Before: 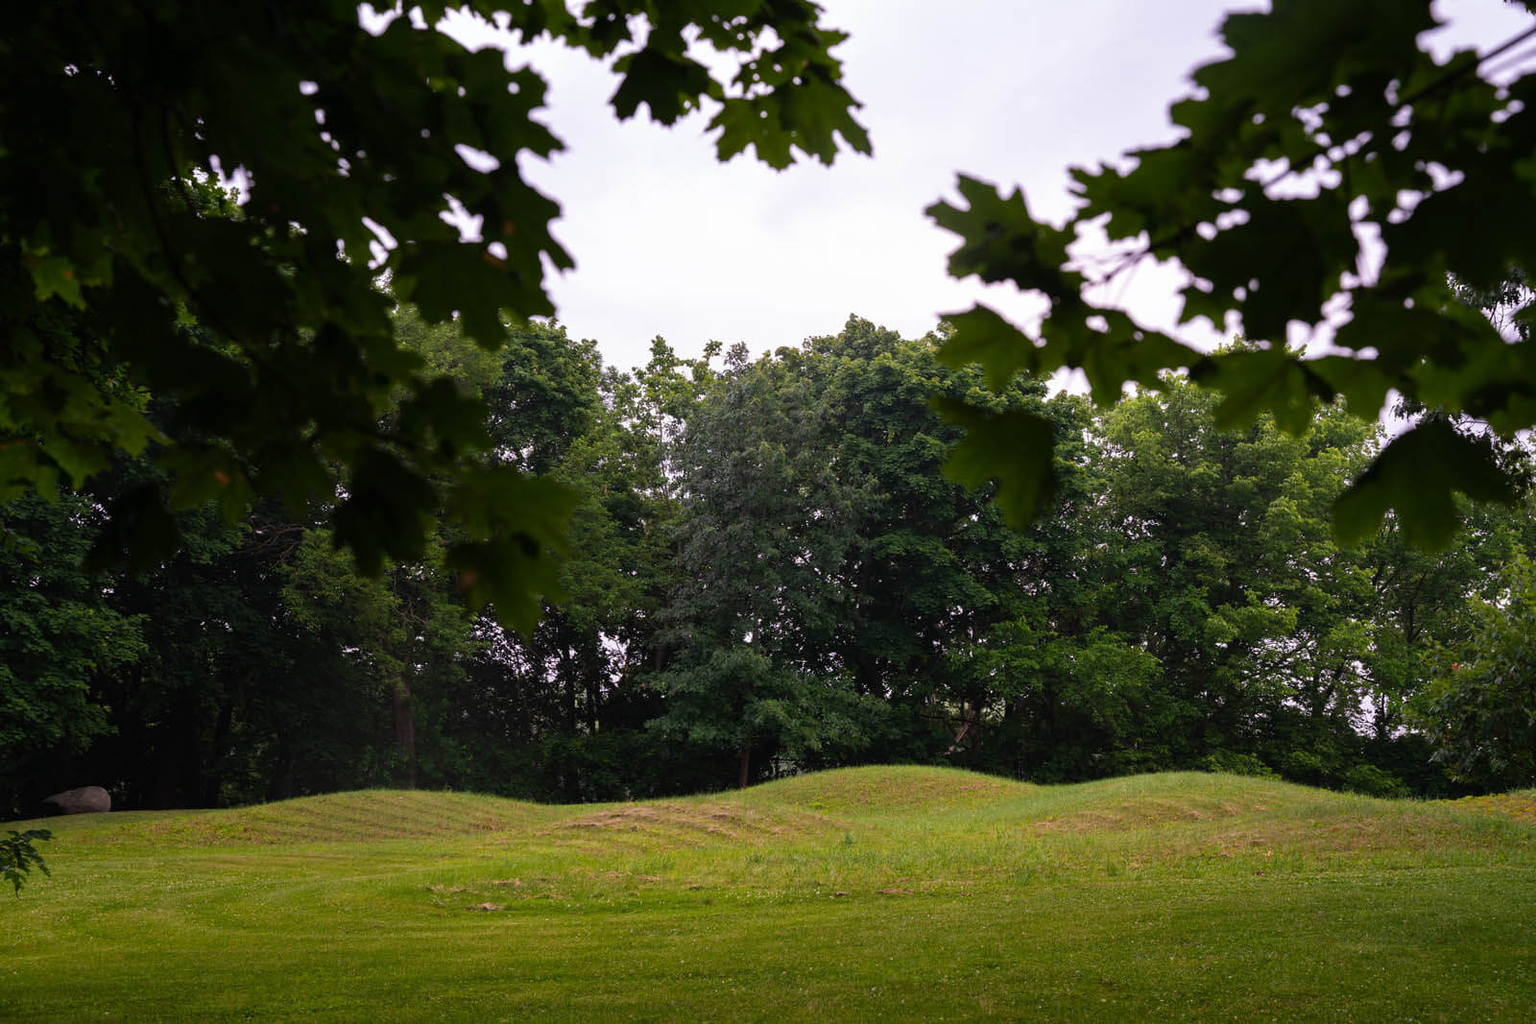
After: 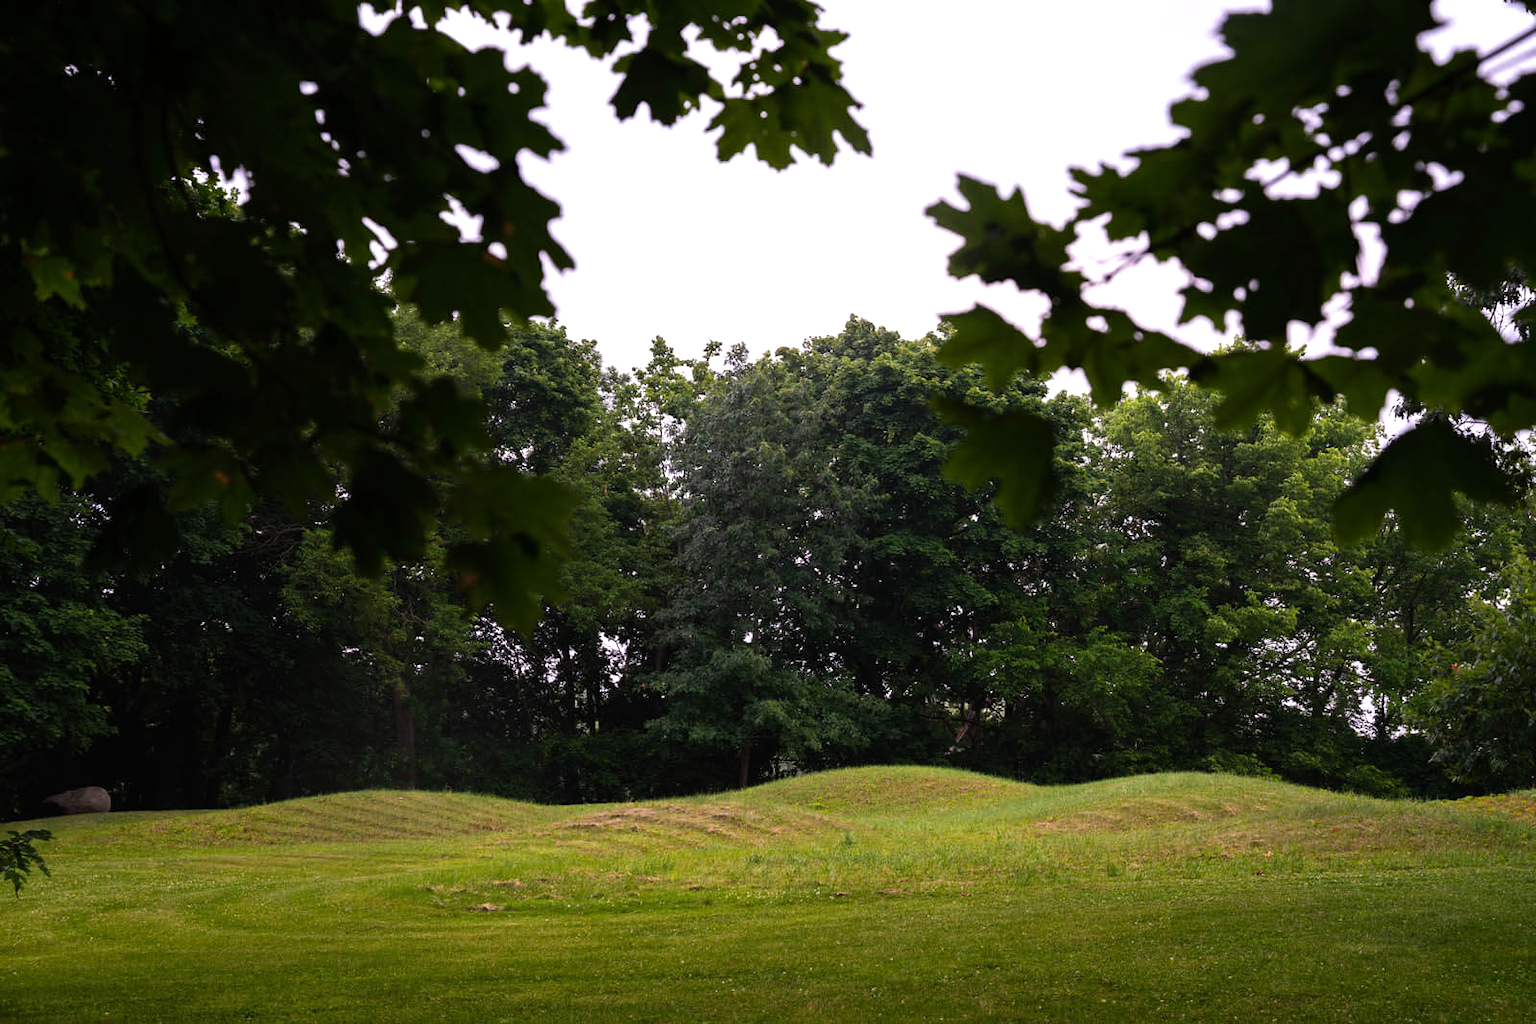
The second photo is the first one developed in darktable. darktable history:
tone equalizer: -8 EV -0.4 EV, -7 EV -0.426 EV, -6 EV -0.324 EV, -5 EV -0.199 EV, -3 EV 0.195 EV, -2 EV 0.351 EV, -1 EV 0.397 EV, +0 EV 0.431 EV, edges refinement/feathering 500, mask exposure compensation -1.57 EV, preserve details no
